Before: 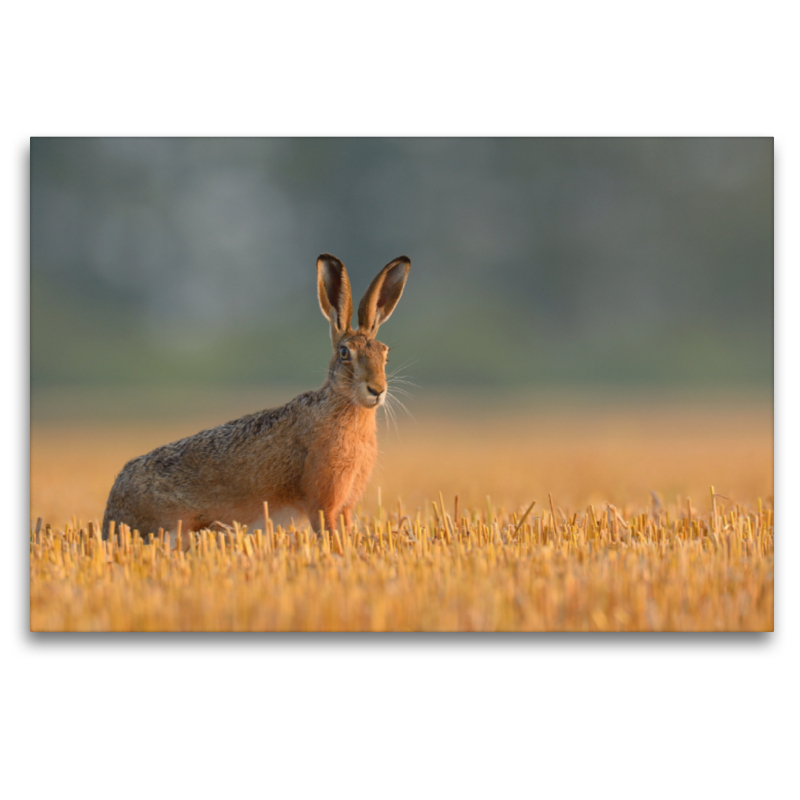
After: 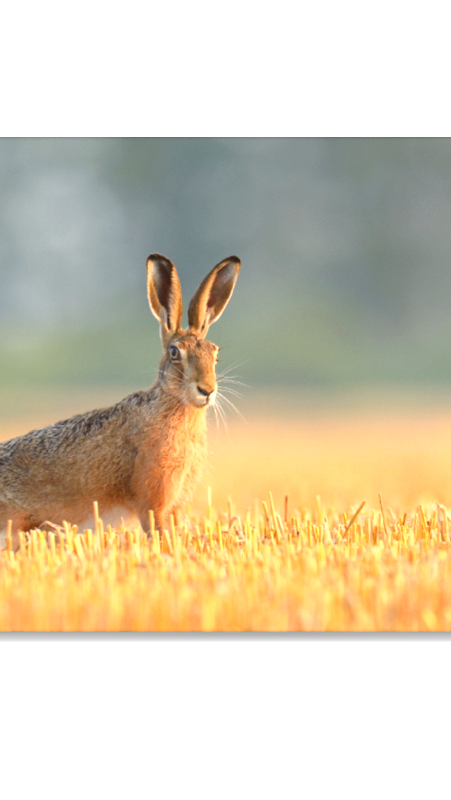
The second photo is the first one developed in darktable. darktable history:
shadows and highlights: shadows 61.71, white point adjustment 0.467, highlights -34.33, compress 83.97%, highlights color adjustment 31.89%
crop: left 21.265%, right 22.356%
exposure: black level correction 0, exposure 1.095 EV, compensate highlight preservation false
